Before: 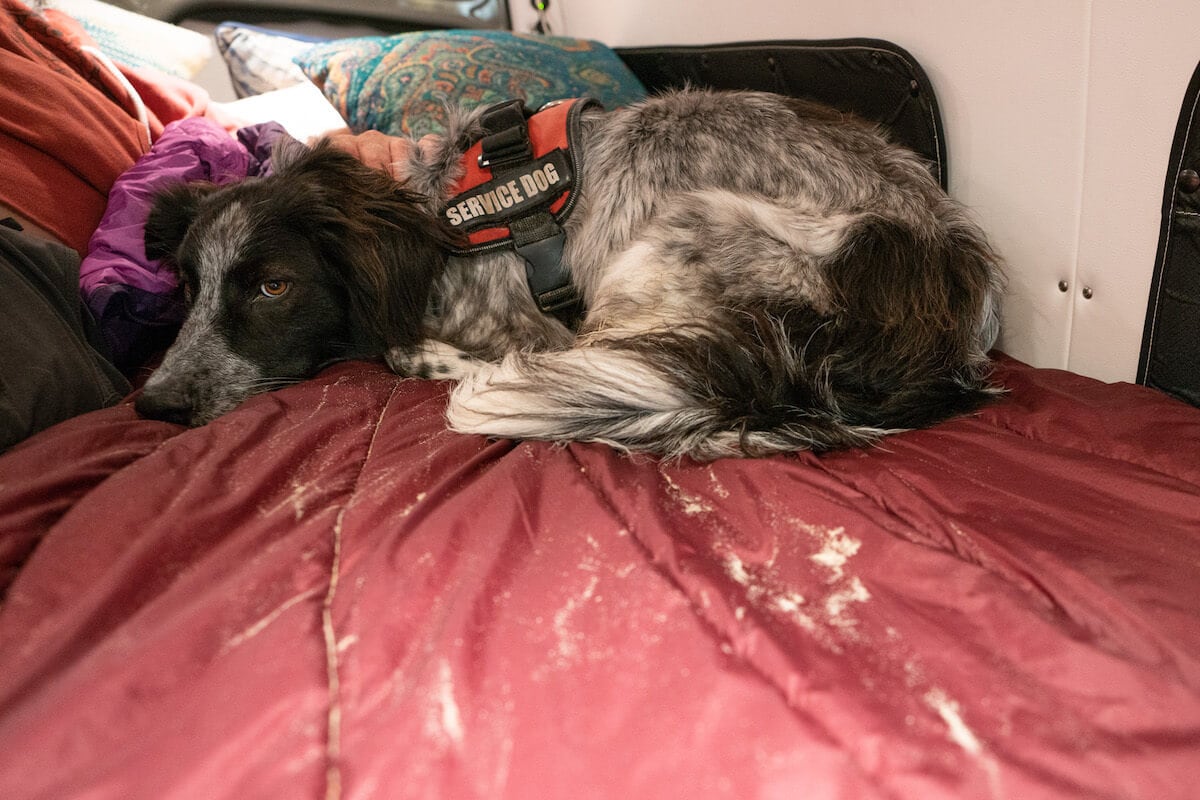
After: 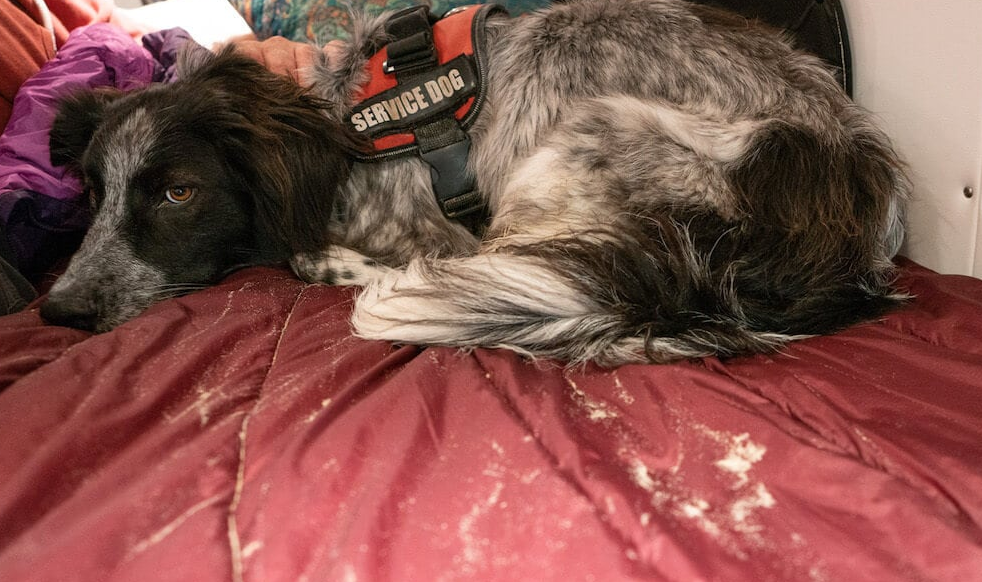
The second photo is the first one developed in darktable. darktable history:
crop: left 7.939%, top 11.845%, right 10.189%, bottom 15.397%
